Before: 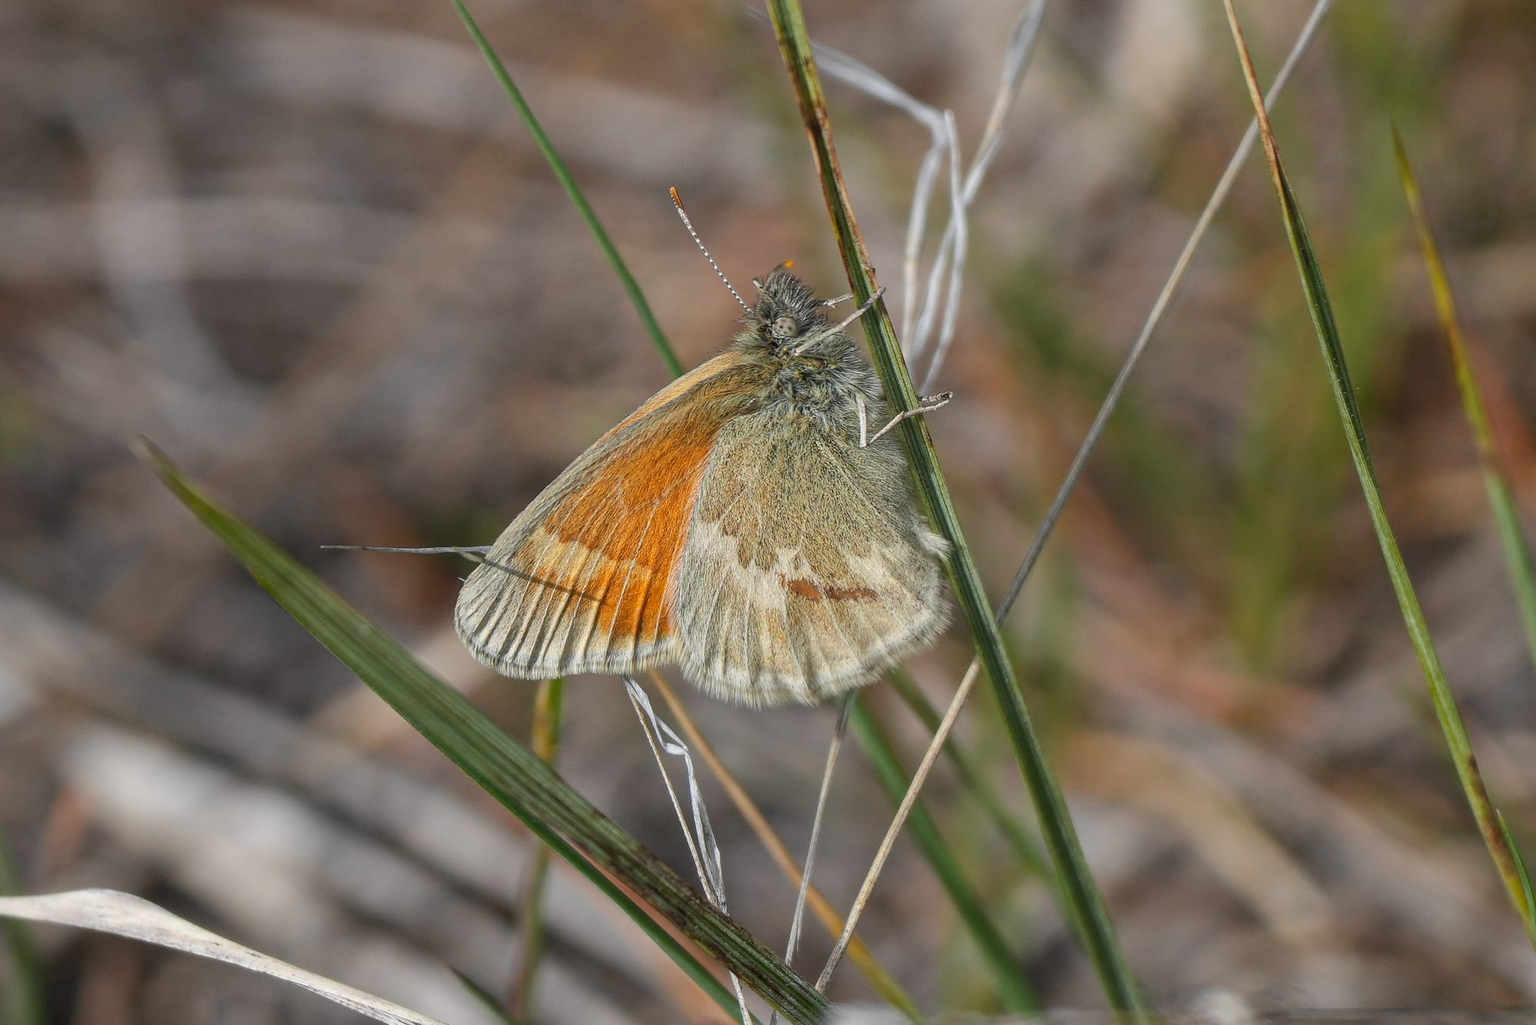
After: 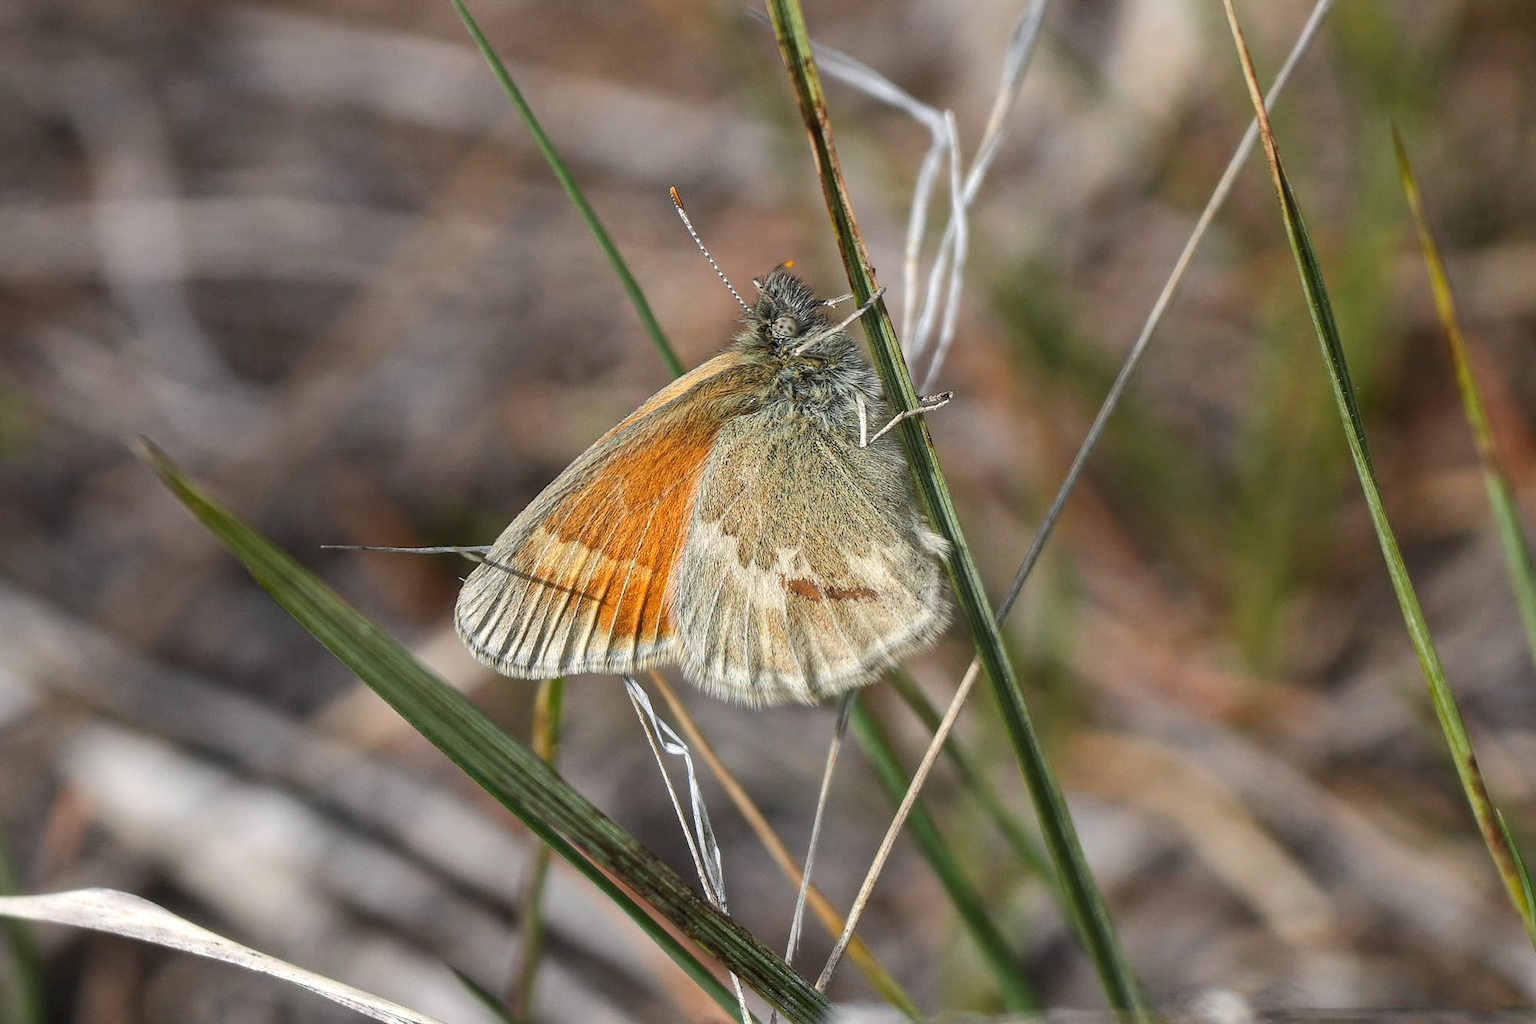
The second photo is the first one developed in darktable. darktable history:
rotate and perspective: crop left 0, crop top 0
tone equalizer: -8 EV -0.417 EV, -7 EV -0.389 EV, -6 EV -0.333 EV, -5 EV -0.222 EV, -3 EV 0.222 EV, -2 EV 0.333 EV, -1 EV 0.389 EV, +0 EV 0.417 EV, edges refinement/feathering 500, mask exposure compensation -1.57 EV, preserve details no
white balance: emerald 1
